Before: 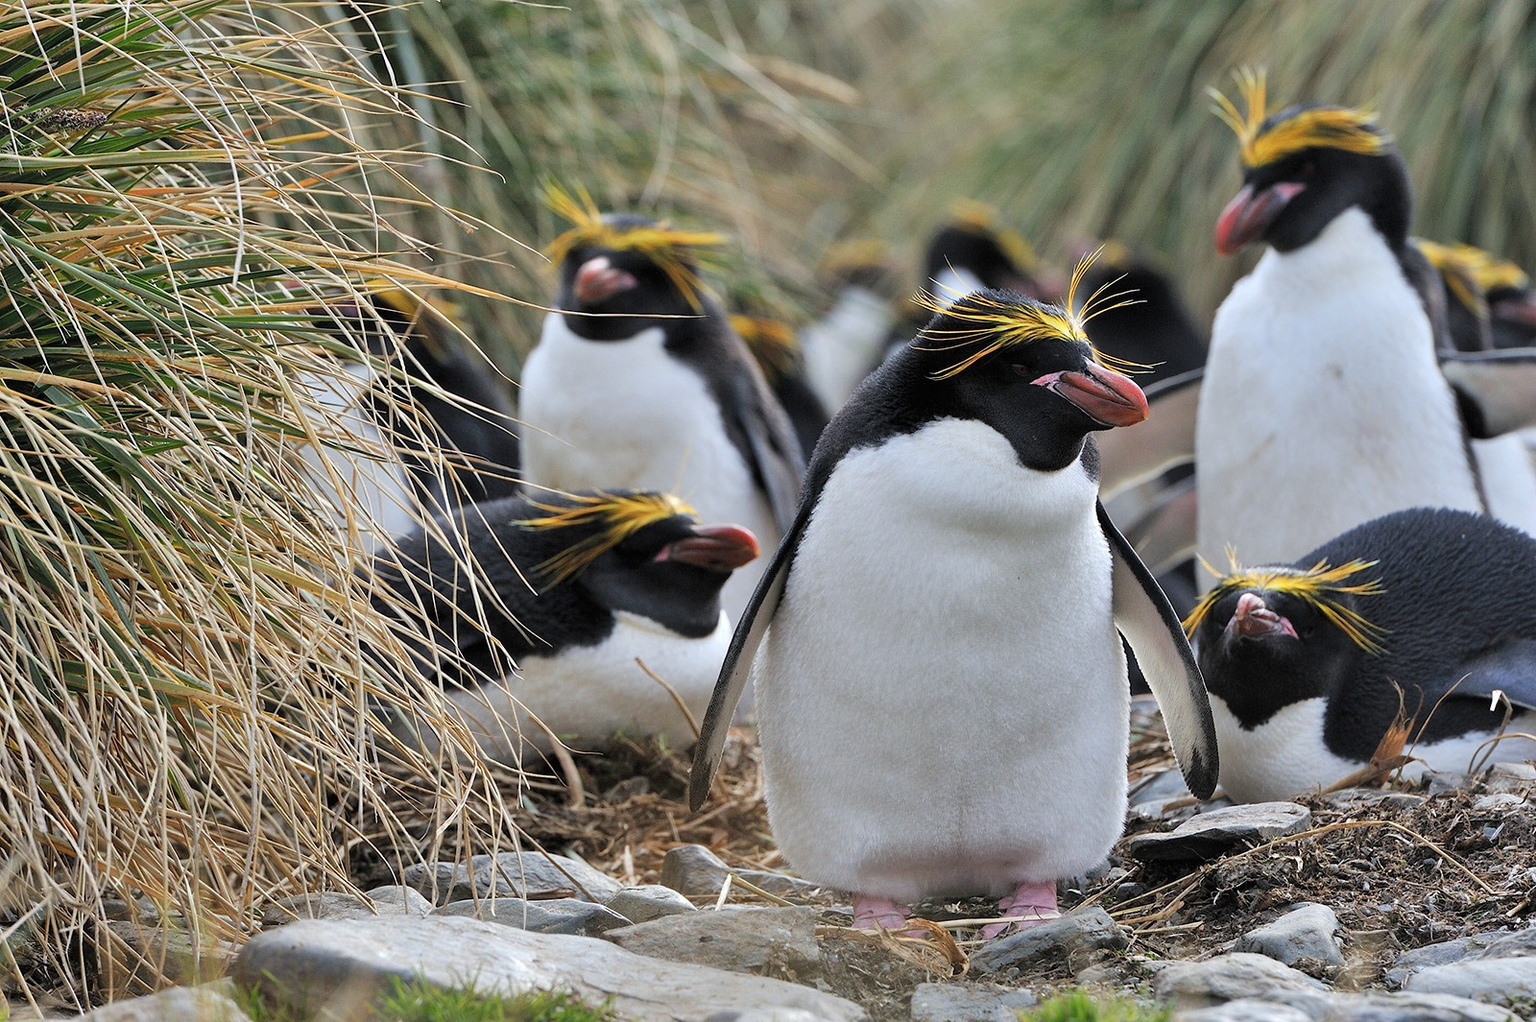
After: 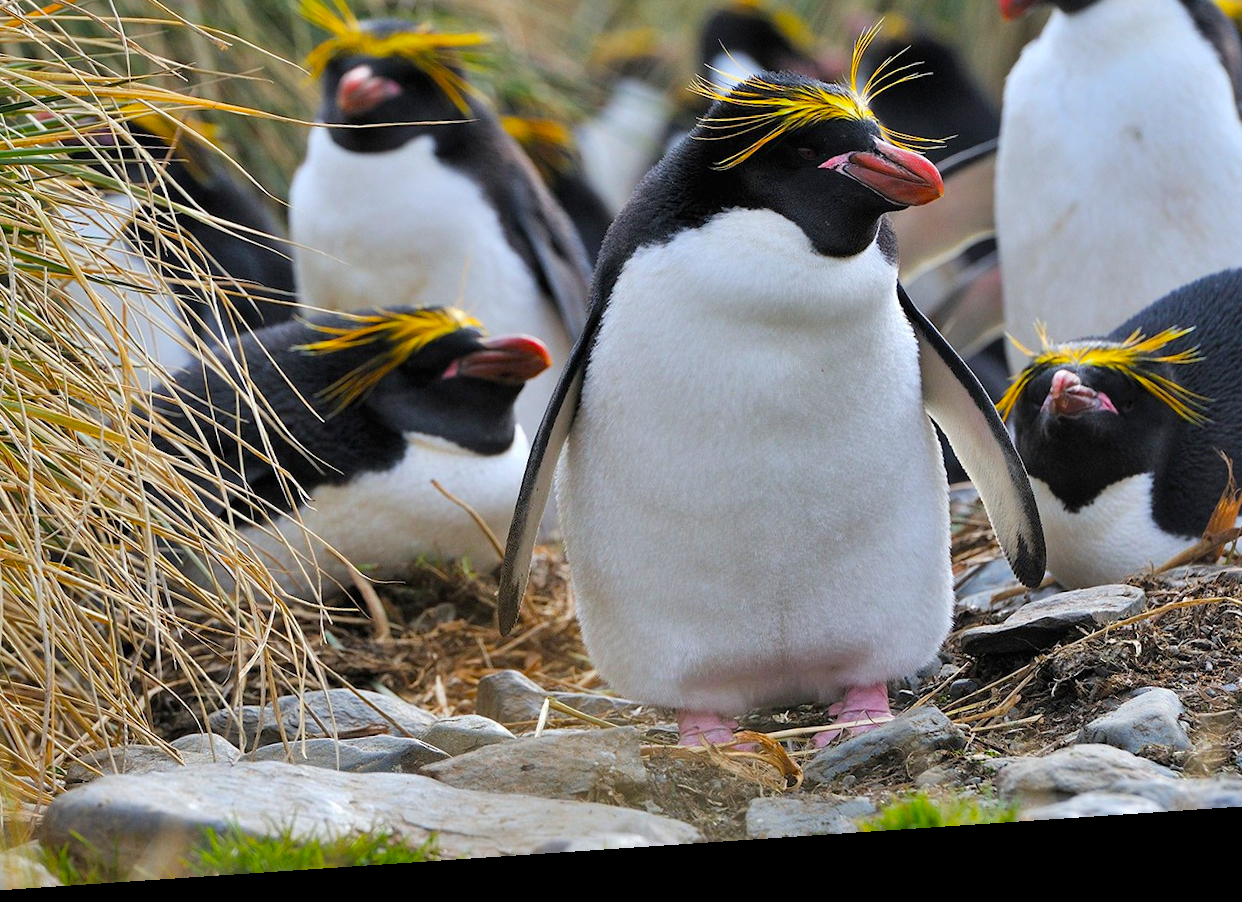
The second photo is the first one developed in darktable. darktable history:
crop: left 16.871%, top 22.857%, right 9.116%
color balance rgb: linear chroma grading › global chroma 15%, perceptual saturation grading › global saturation 30%
rotate and perspective: rotation -4.2°, shear 0.006, automatic cropping off
